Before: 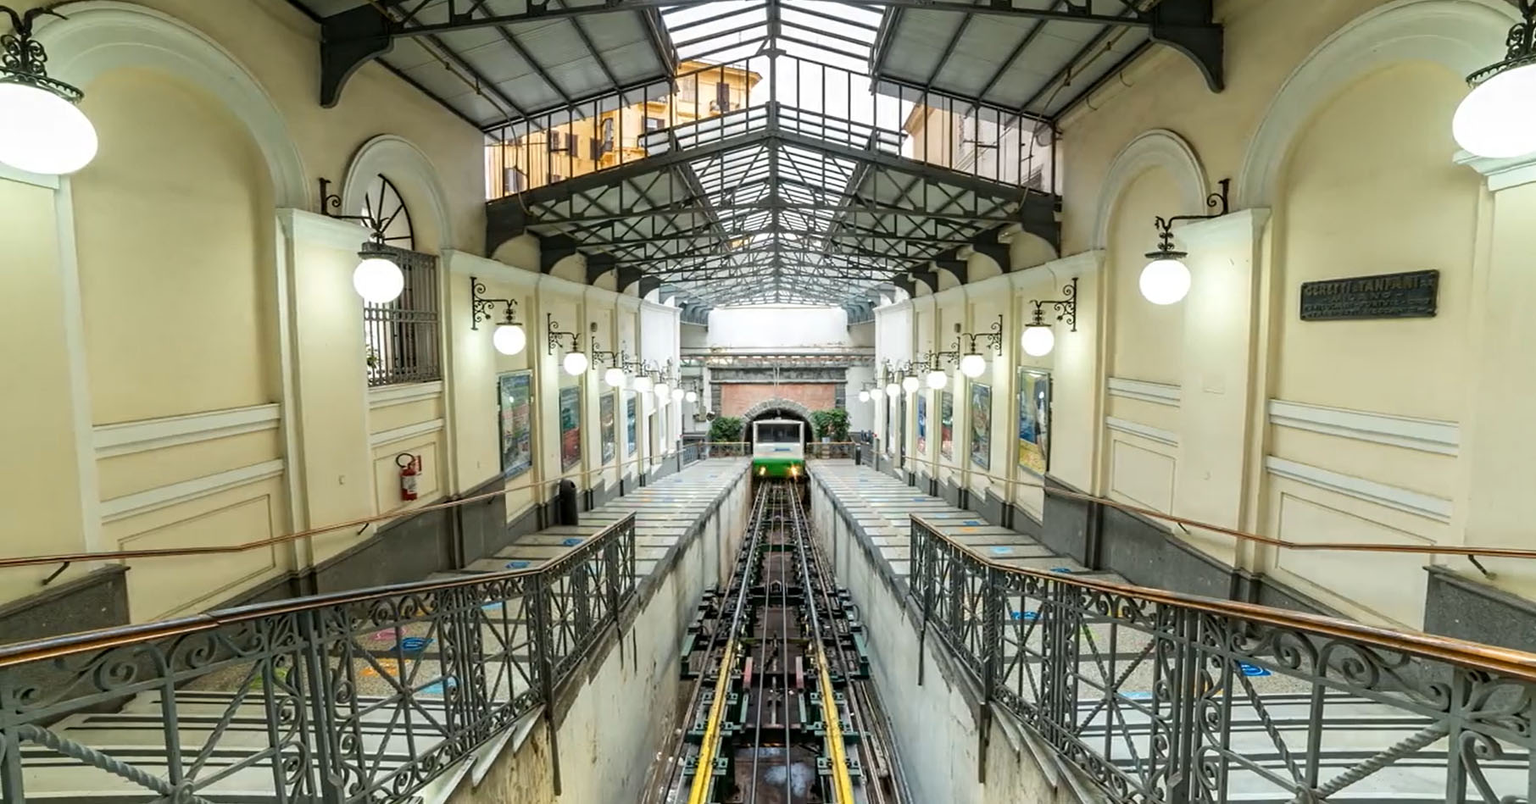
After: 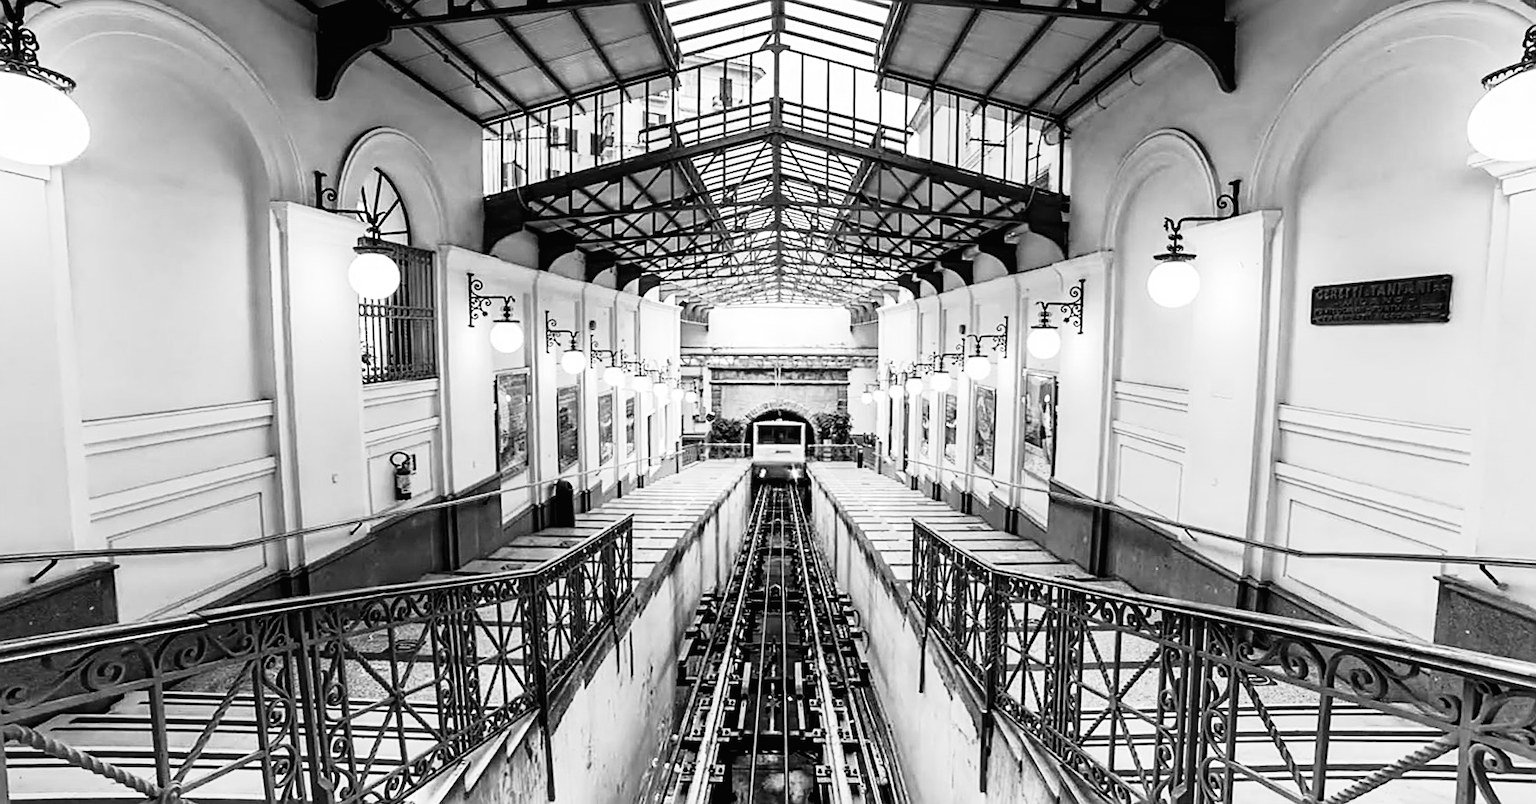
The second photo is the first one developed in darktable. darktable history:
tone curve: curves: ch0 [(0.016, 0.011) (0.094, 0.016) (0.469, 0.508) (0.721, 0.862) (1, 1)], color space Lab, linked channels, preserve colors none
crop and rotate: angle -0.5°
sharpen: on, module defaults
monochrome: on, module defaults
